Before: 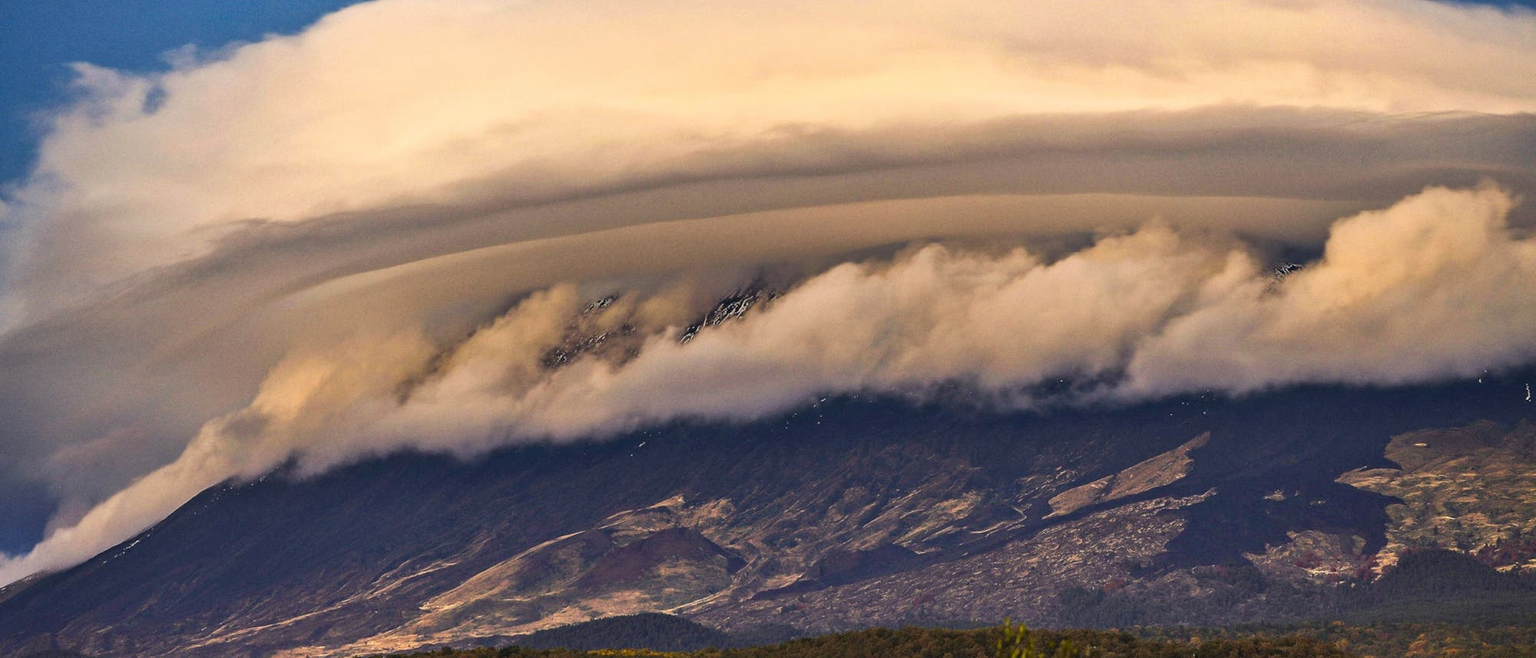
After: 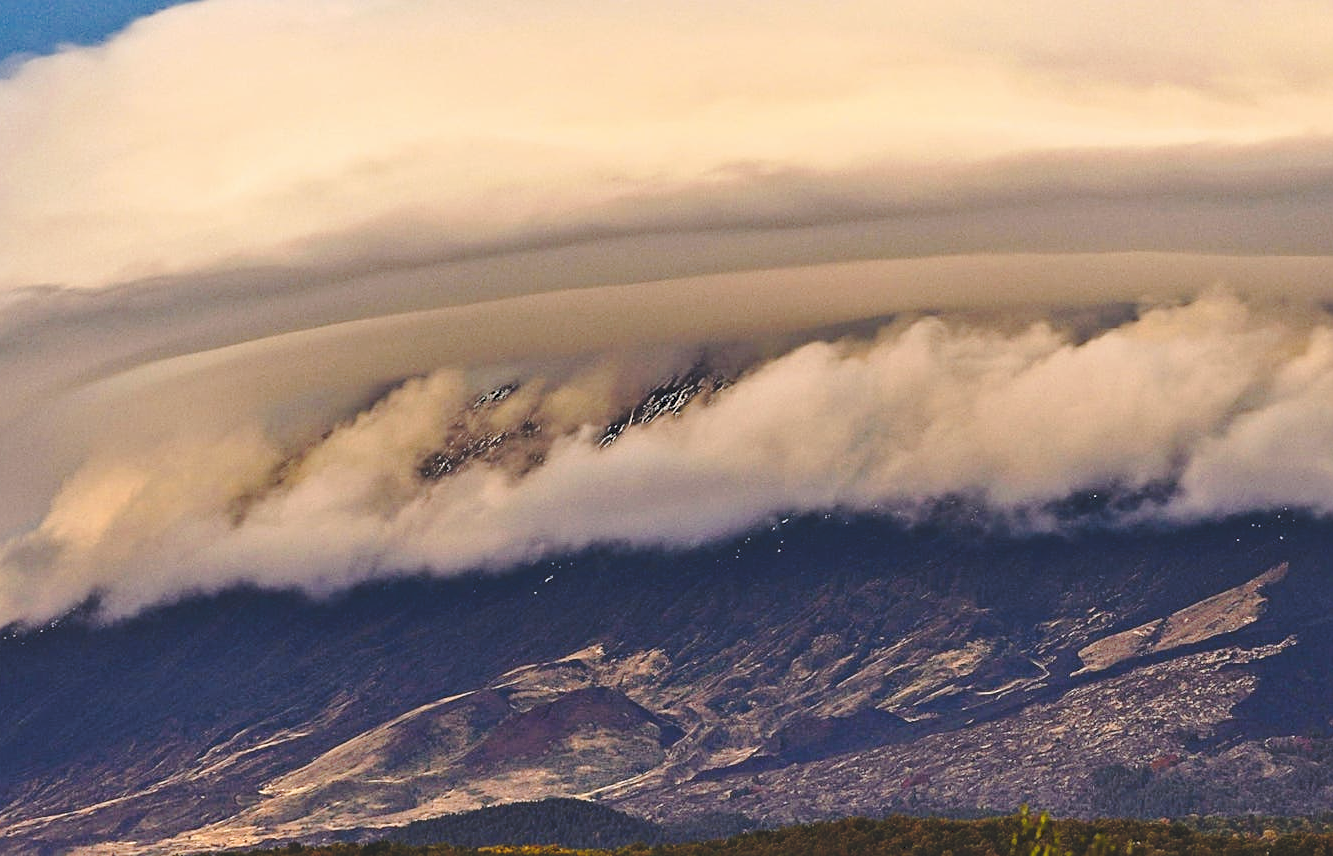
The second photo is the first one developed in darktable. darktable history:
sharpen: on, module defaults
tone curve: curves: ch0 [(0, 0) (0.003, 0.139) (0.011, 0.14) (0.025, 0.138) (0.044, 0.14) (0.069, 0.149) (0.1, 0.161) (0.136, 0.179) (0.177, 0.203) (0.224, 0.245) (0.277, 0.302) (0.335, 0.382) (0.399, 0.461) (0.468, 0.546) (0.543, 0.614) (0.623, 0.687) (0.709, 0.758) (0.801, 0.84) (0.898, 0.912) (1, 1)], preserve colors none
crop and rotate: left 14.385%, right 18.948%
